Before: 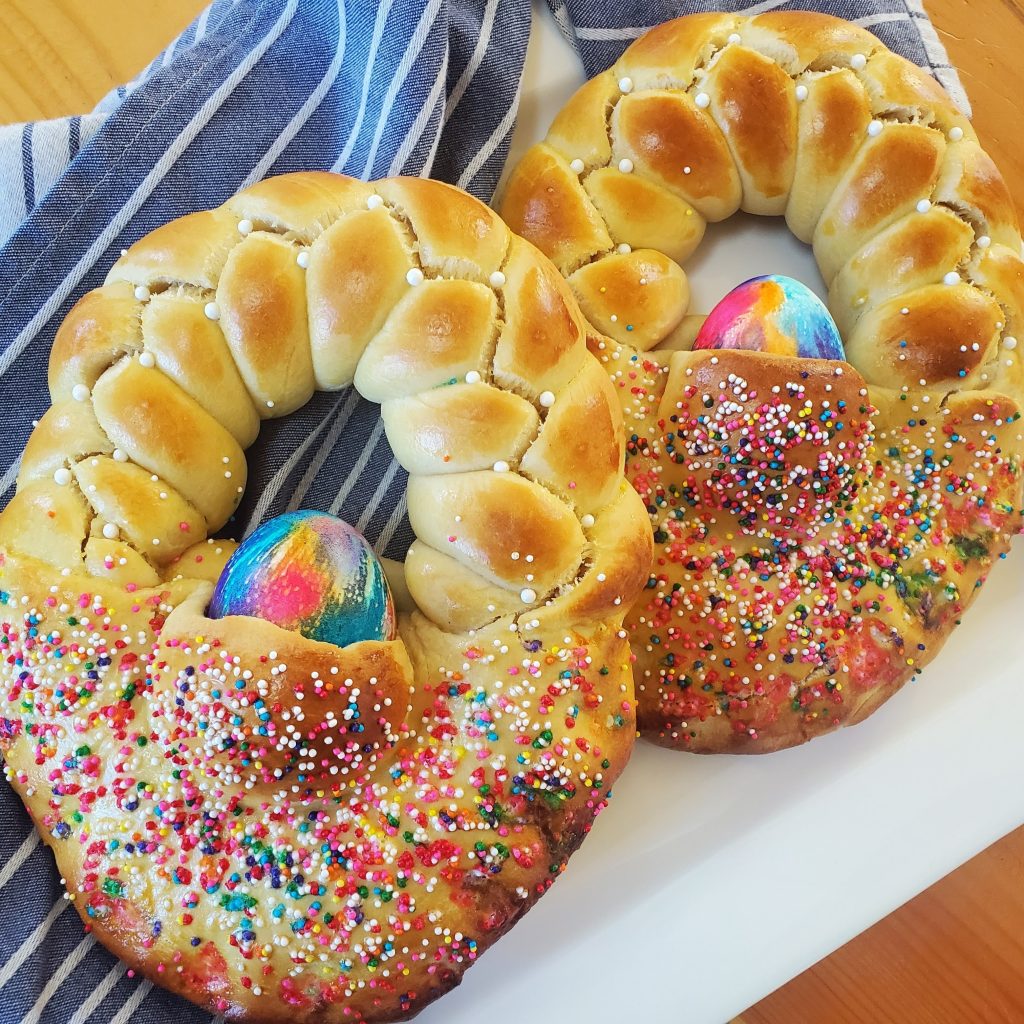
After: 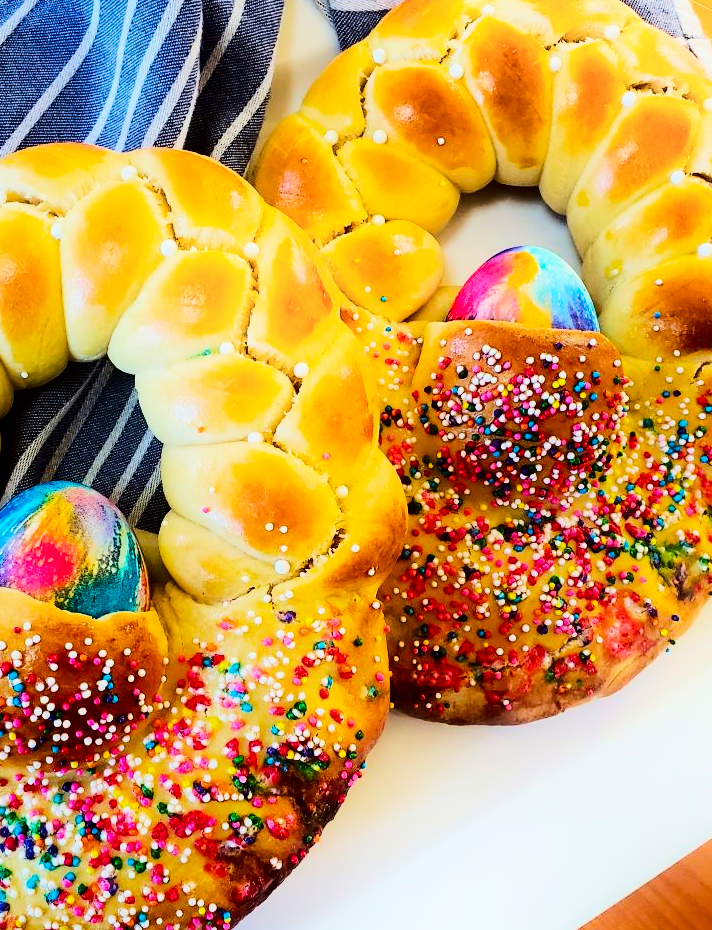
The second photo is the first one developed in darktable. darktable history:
velvia: on, module defaults
tone equalizer: -8 EV -0.75 EV, -7 EV -0.7 EV, -6 EV -0.6 EV, -5 EV -0.4 EV, -3 EV 0.4 EV, -2 EV 0.6 EV, -1 EV 0.7 EV, +0 EV 0.75 EV, edges refinement/feathering 500, mask exposure compensation -1.57 EV, preserve details no
crop and rotate: left 24.034%, top 2.838%, right 6.406%, bottom 6.299%
shadows and highlights: shadows -54.3, highlights 86.09, soften with gaussian
filmic rgb: black relative exposure -7.65 EV, white relative exposure 4.56 EV, hardness 3.61, contrast 1.05
color balance rgb: linear chroma grading › global chroma 8.33%, perceptual saturation grading › global saturation 18.52%, global vibrance 7.87%
contrast brightness saturation: contrast 0.21, brightness -0.11, saturation 0.21
